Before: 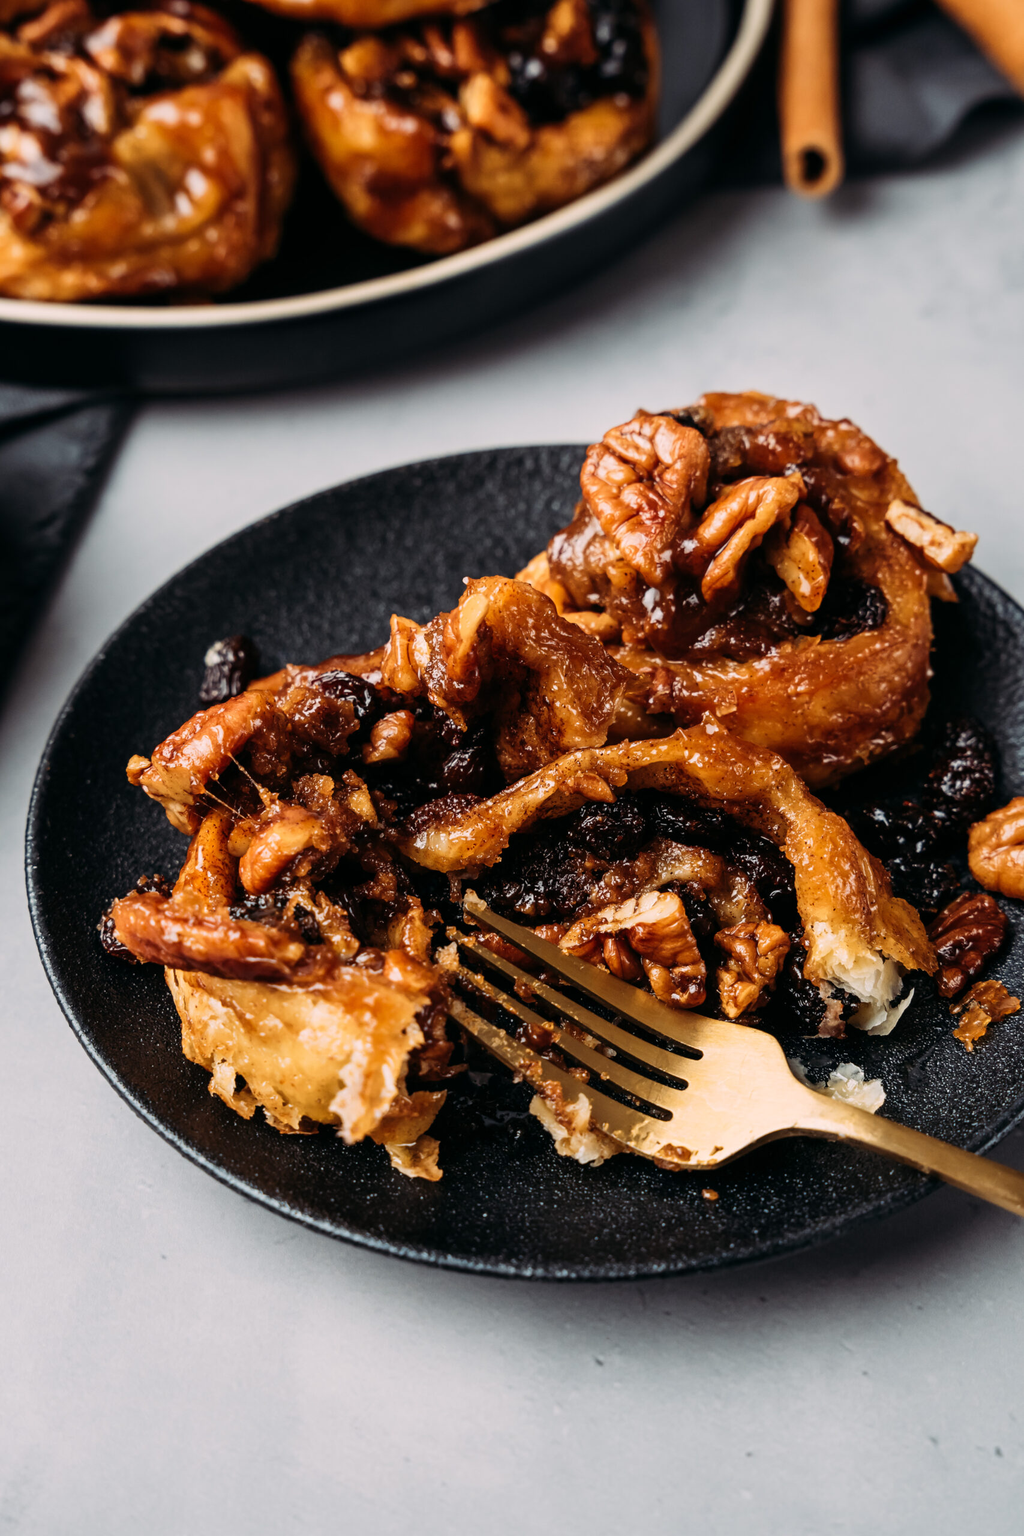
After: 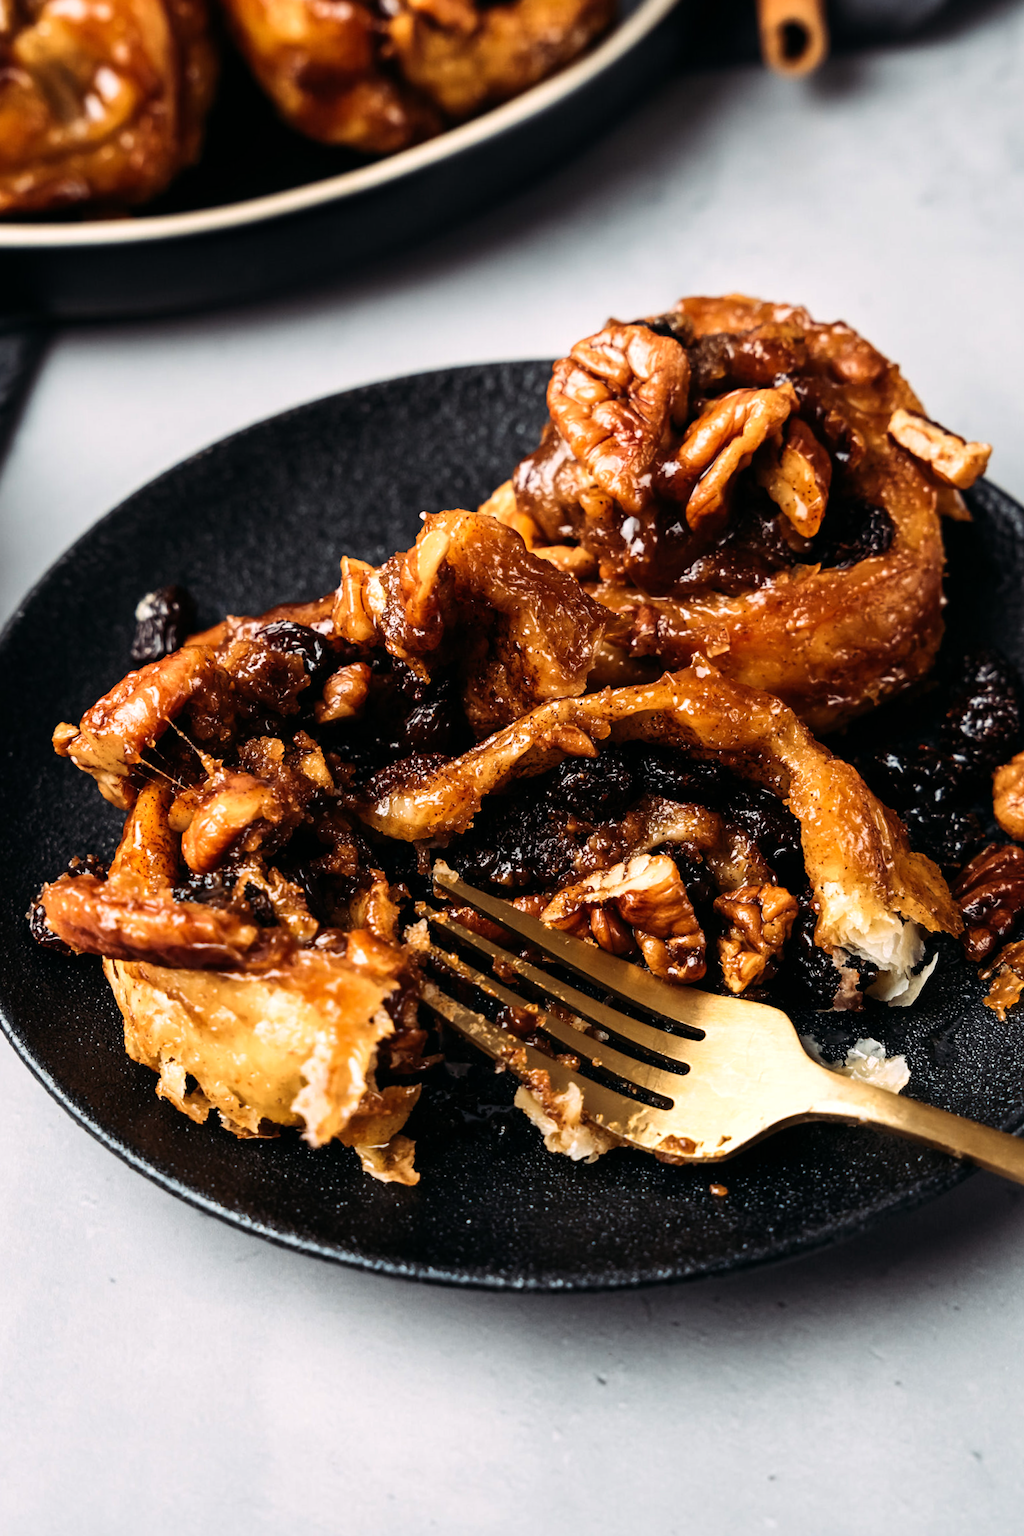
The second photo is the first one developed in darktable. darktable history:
crop and rotate: angle 1.96°, left 5.673%, top 5.673%
tone equalizer: -8 EV -0.417 EV, -7 EV -0.389 EV, -6 EV -0.333 EV, -5 EV -0.222 EV, -3 EV 0.222 EV, -2 EV 0.333 EV, -1 EV 0.389 EV, +0 EV 0.417 EV, edges refinement/feathering 500, mask exposure compensation -1.57 EV, preserve details no
